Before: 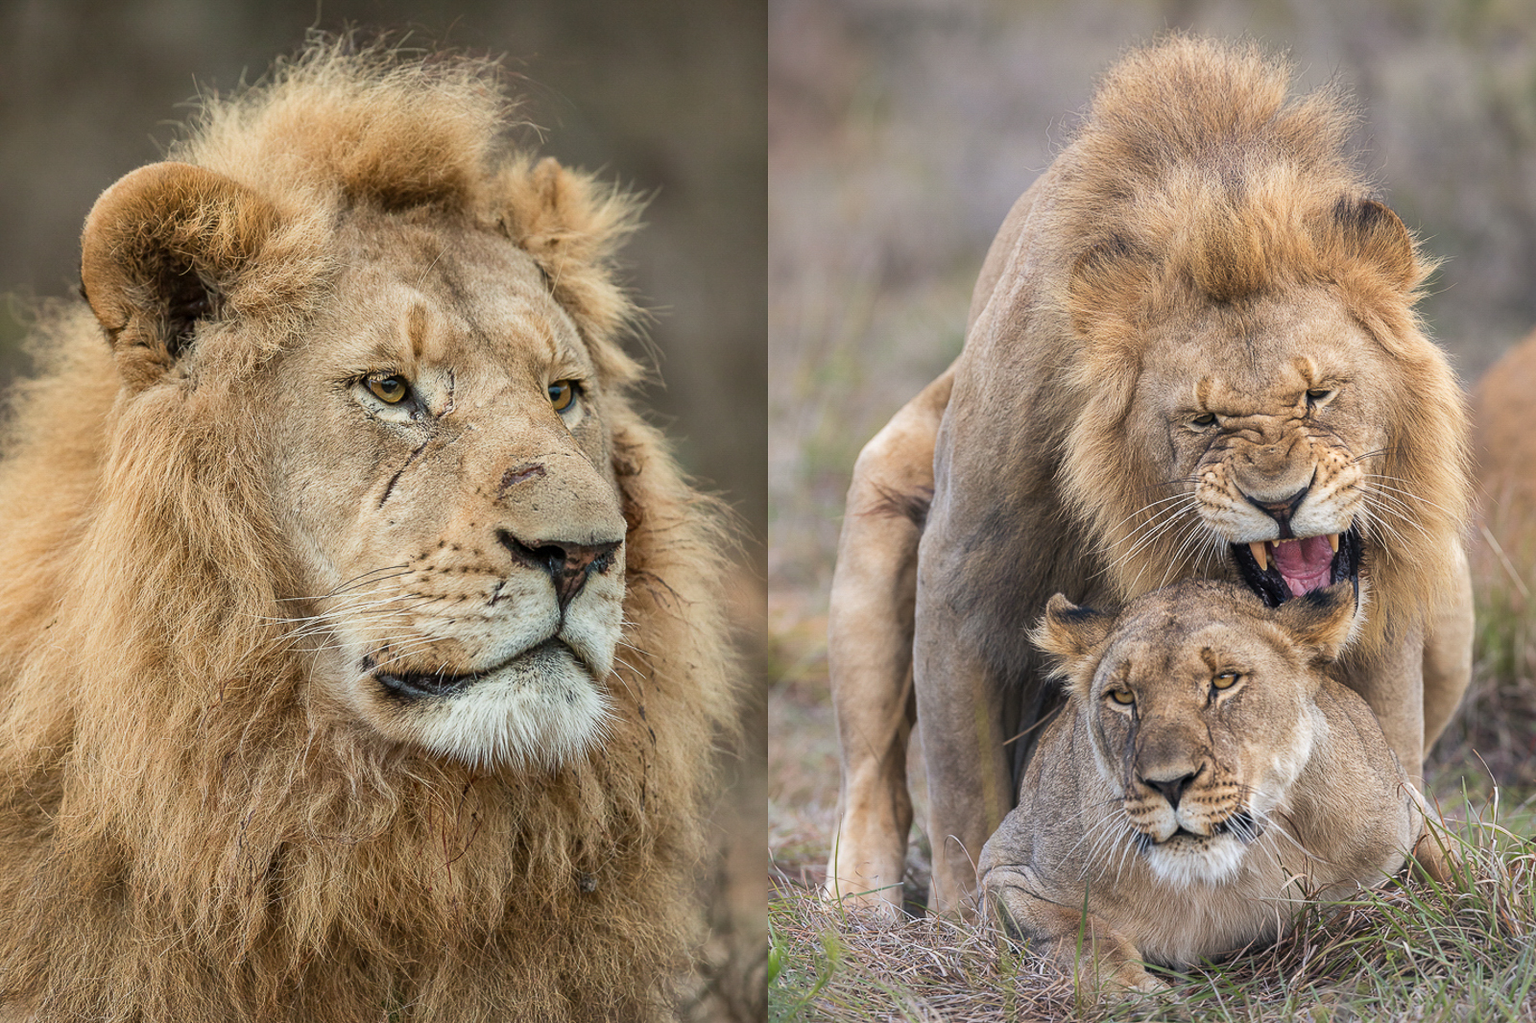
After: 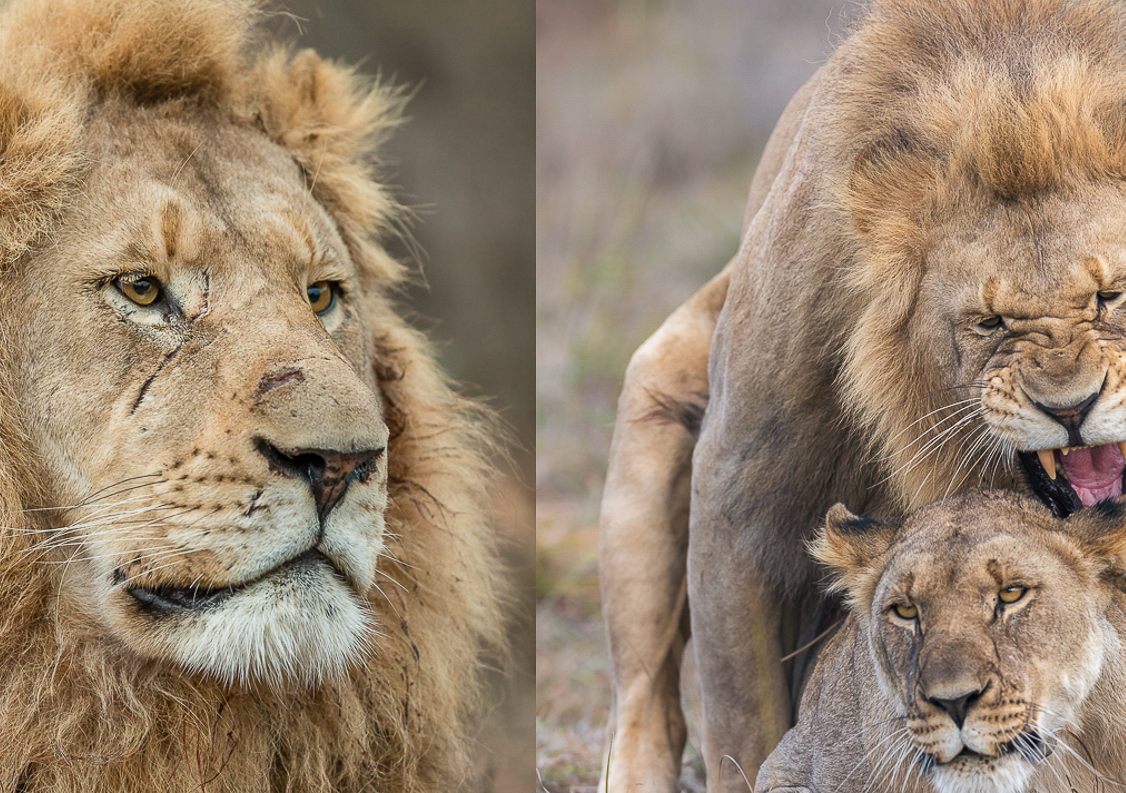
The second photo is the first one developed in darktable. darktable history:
crop and rotate: left 16.555%, top 10.827%, right 13.013%, bottom 14.737%
